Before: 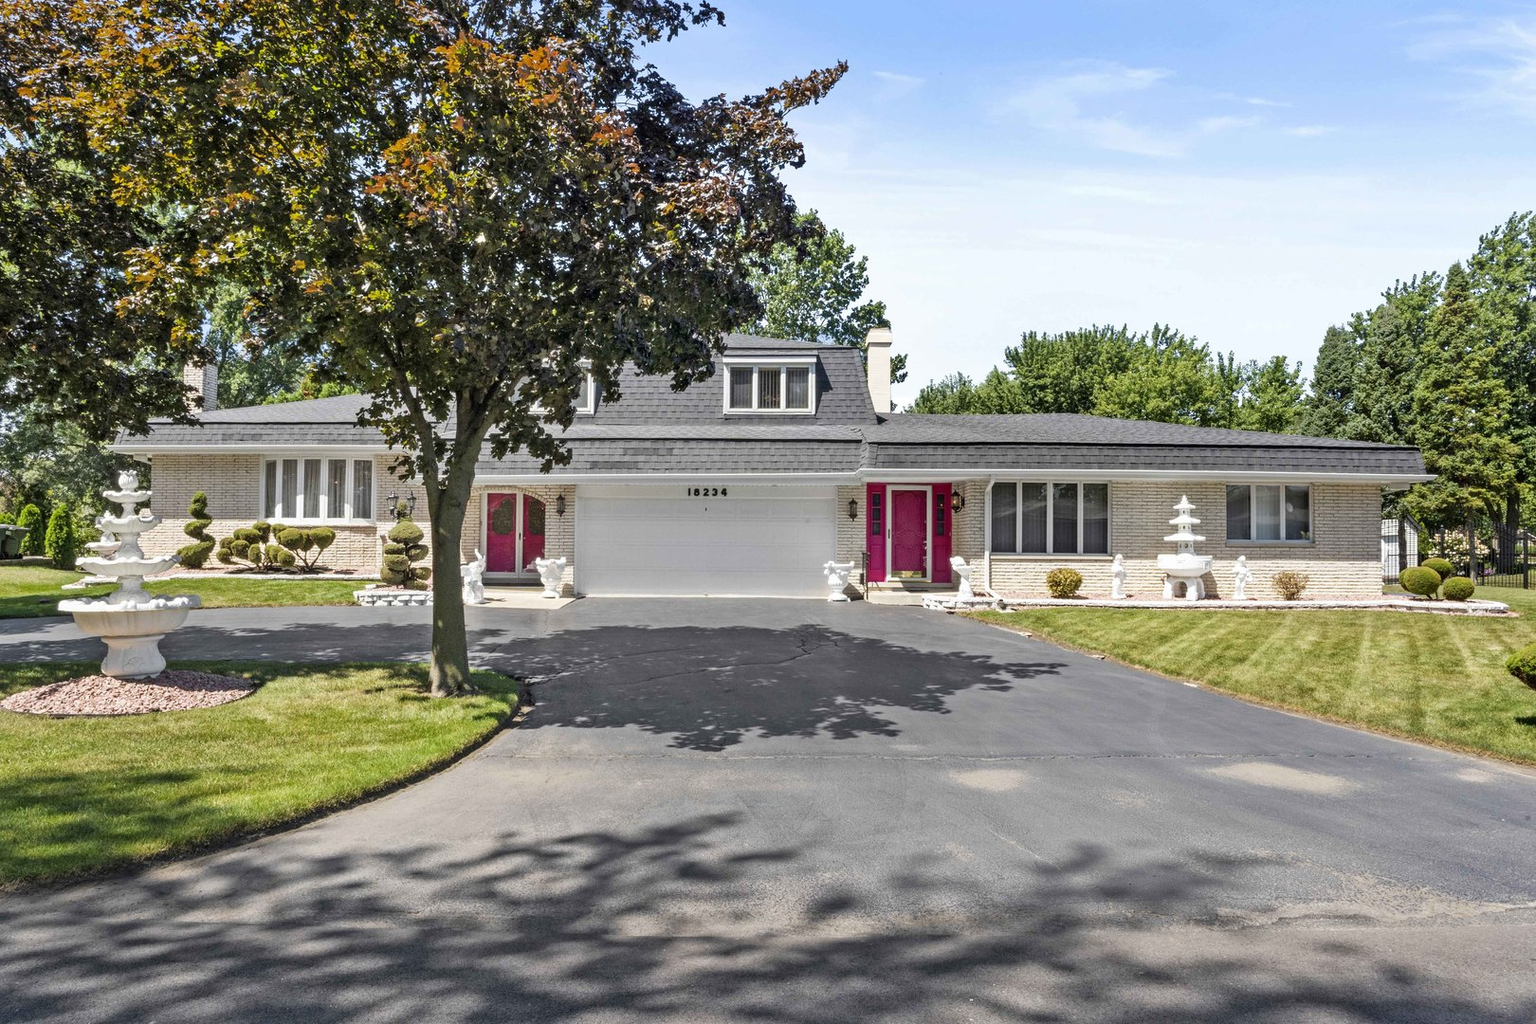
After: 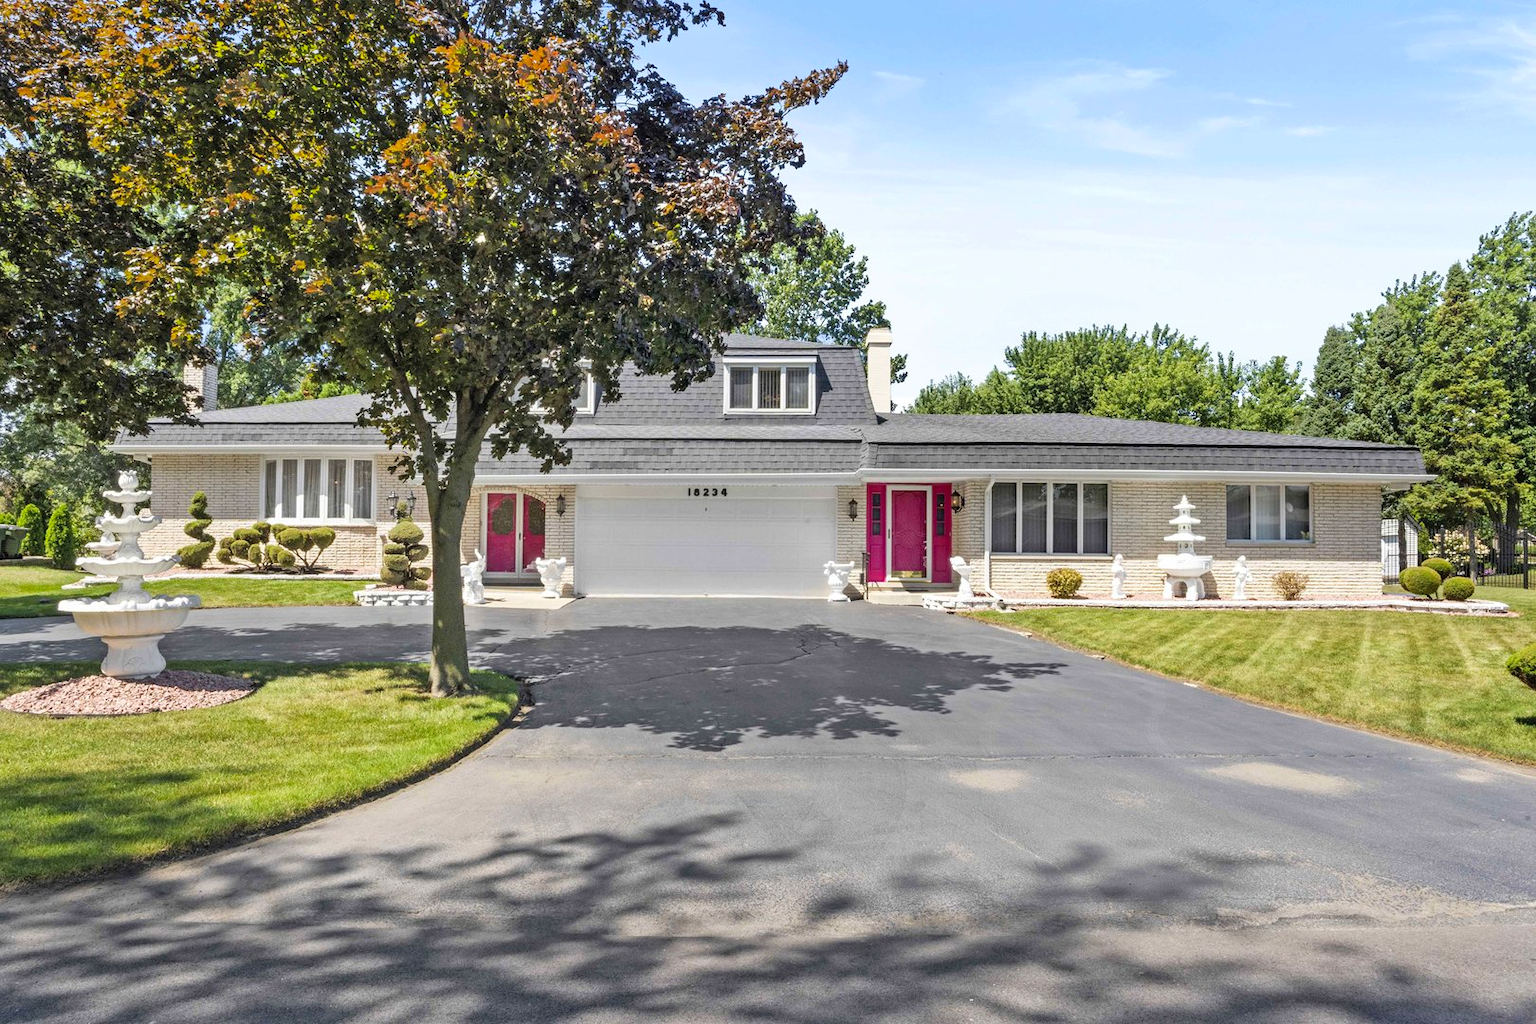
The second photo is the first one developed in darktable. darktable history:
contrast brightness saturation: brightness 0.09, saturation 0.19
tone equalizer: on, module defaults
